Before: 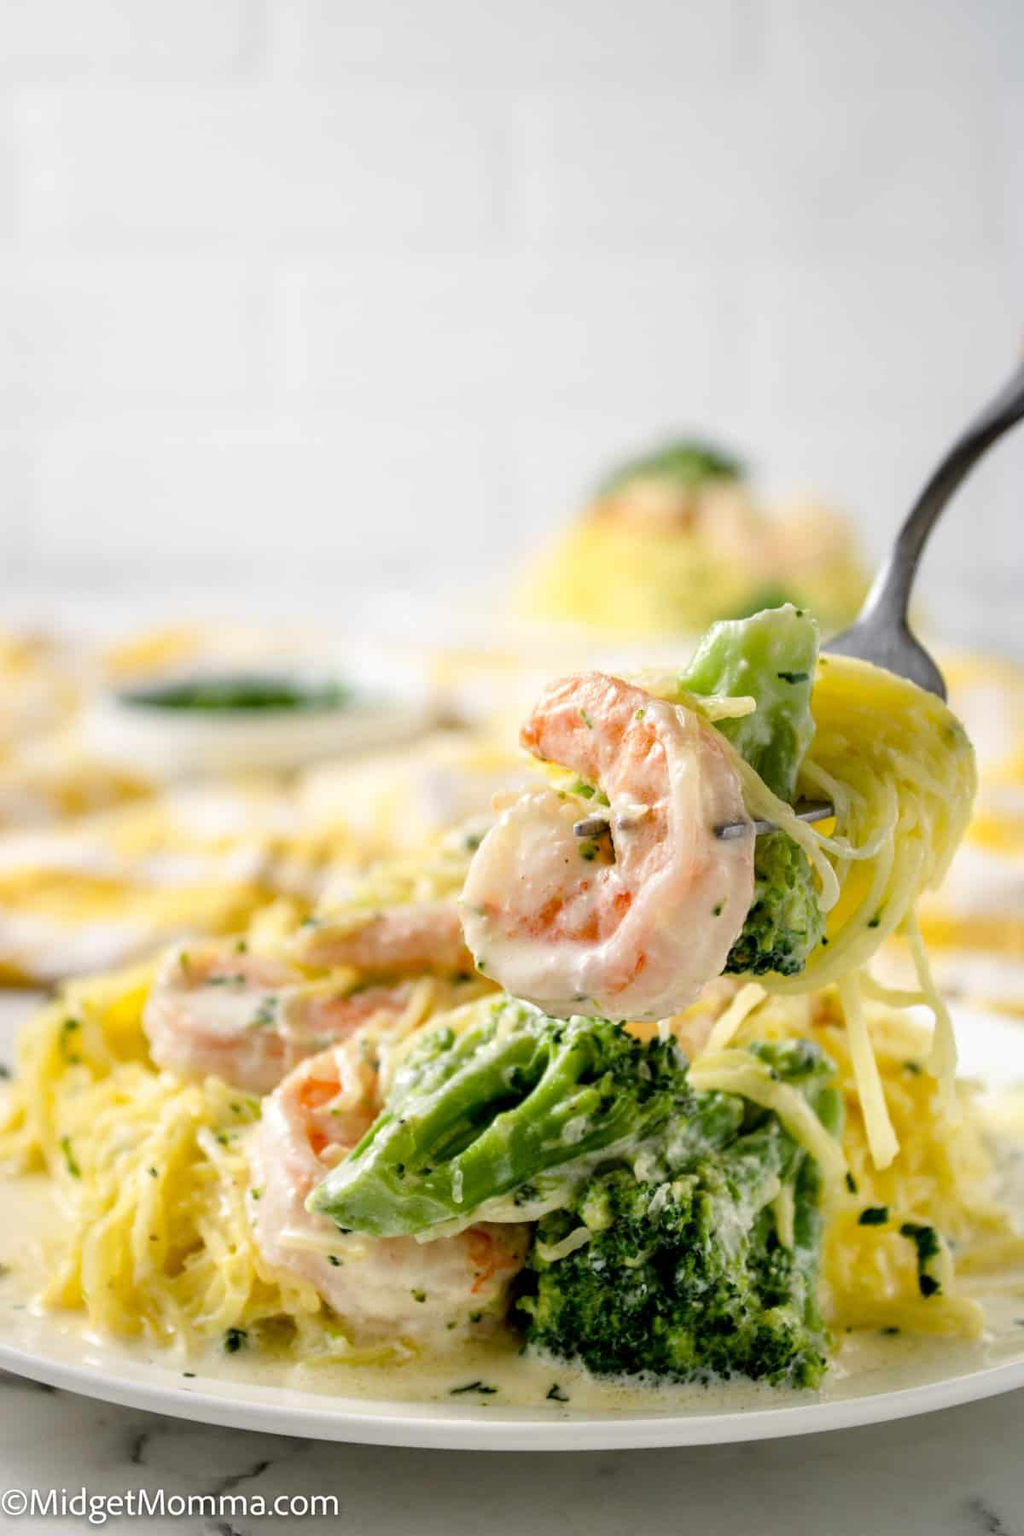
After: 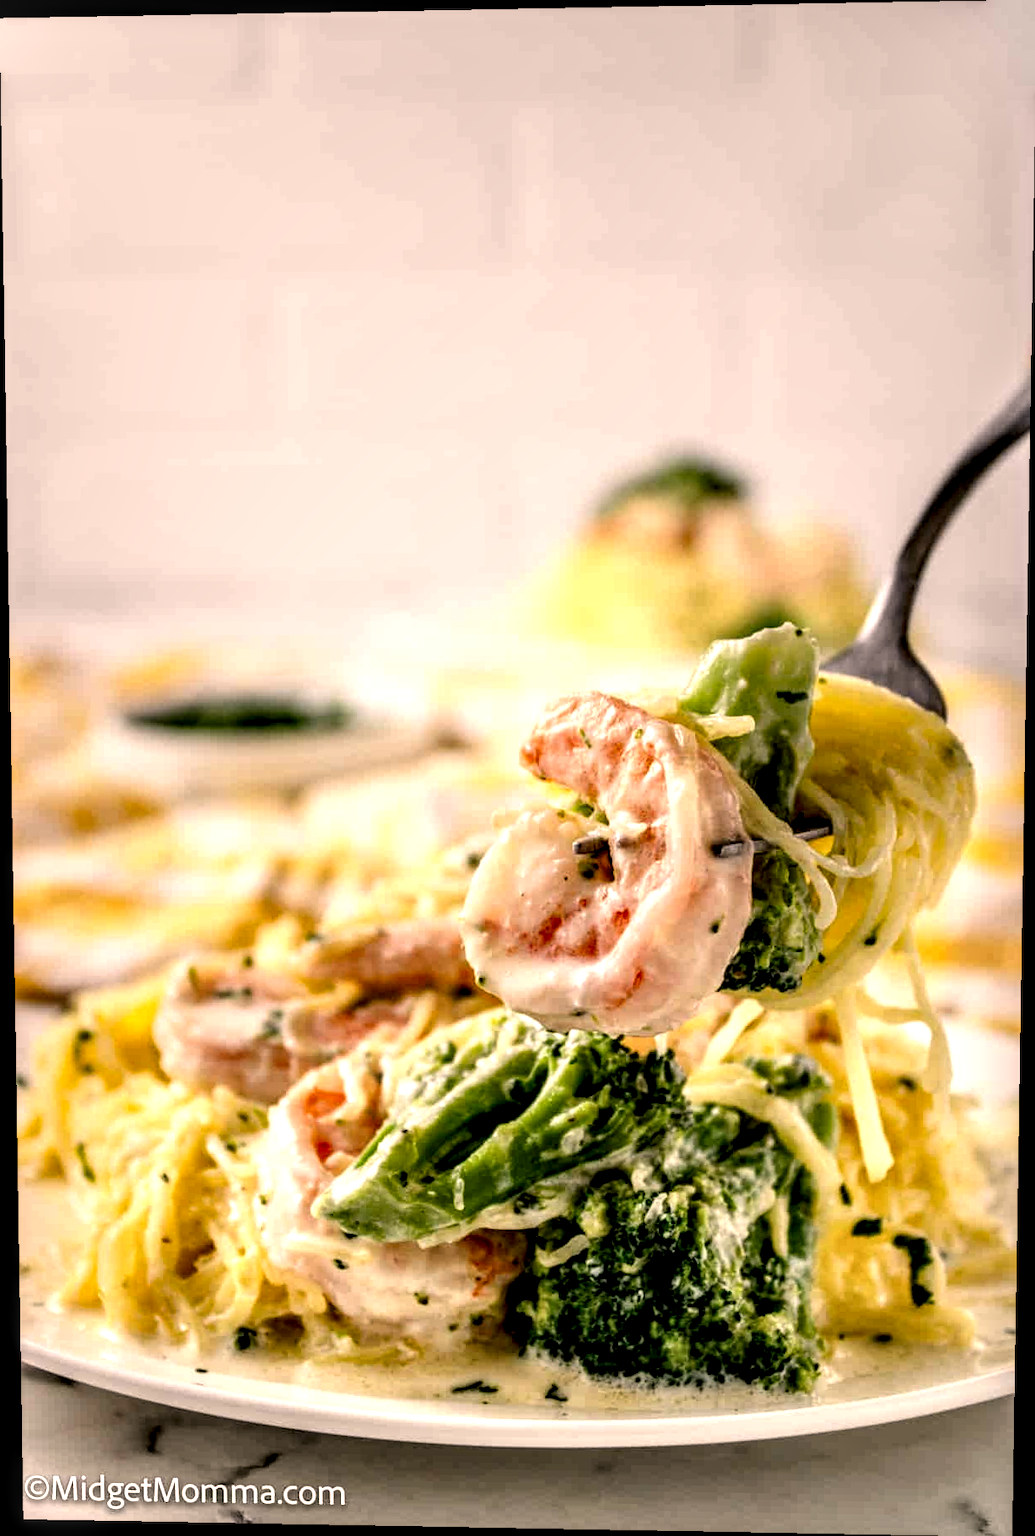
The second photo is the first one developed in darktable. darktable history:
local contrast: detail 203%
contrast brightness saturation: contrast 0.1, brightness 0.02, saturation 0.02
rotate and perspective: lens shift (vertical) 0.048, lens shift (horizontal) -0.024, automatic cropping off
white balance: red 1.127, blue 0.943
